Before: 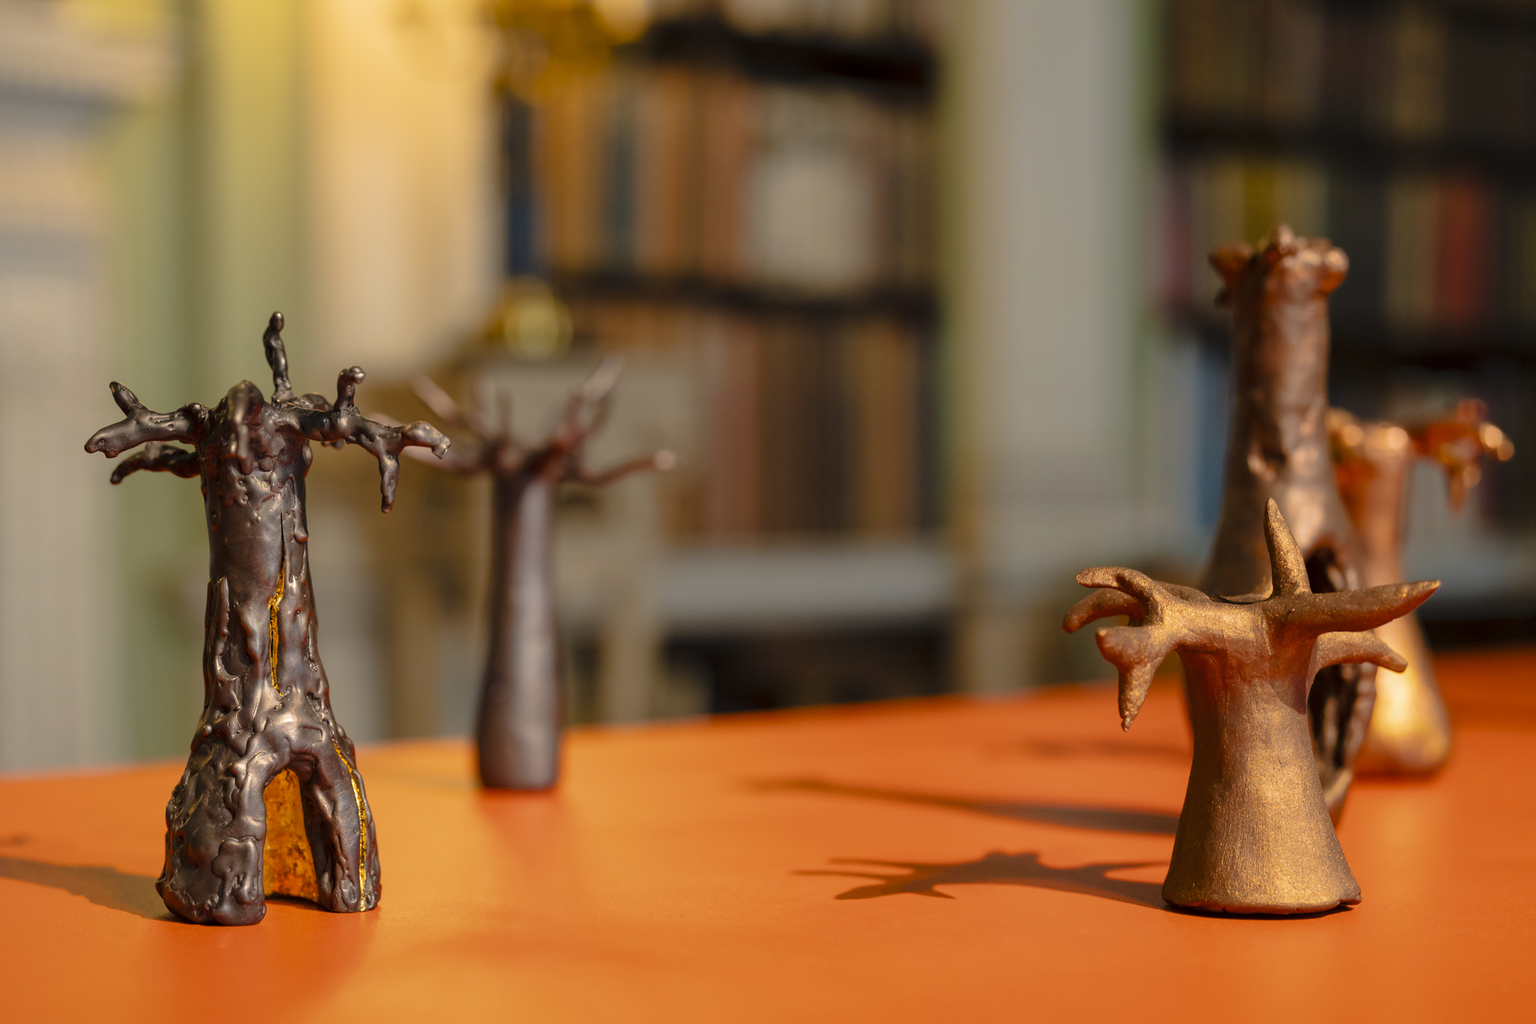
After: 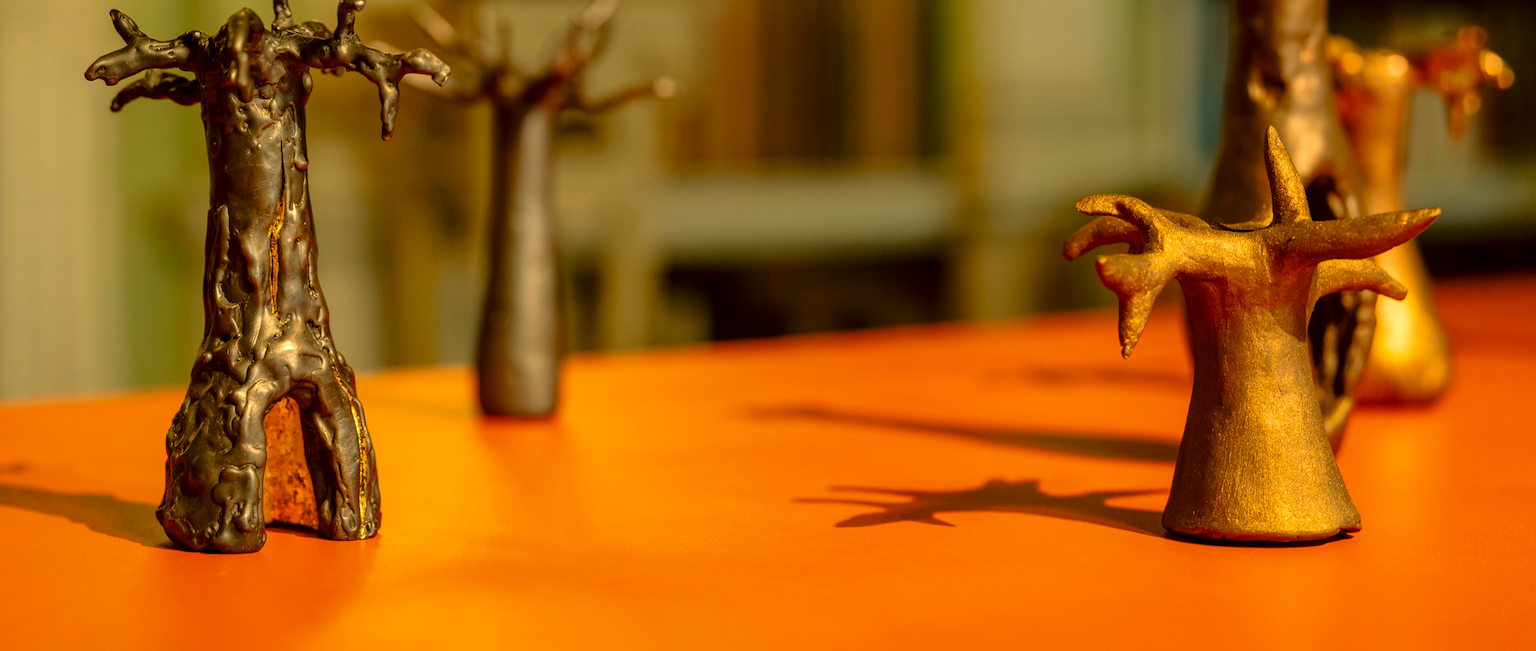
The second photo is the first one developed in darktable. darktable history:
crop and rotate: top 36.435%
local contrast: on, module defaults
color correction: highlights a* 0.162, highlights b* 29.53, shadows a* -0.162, shadows b* 21.09
